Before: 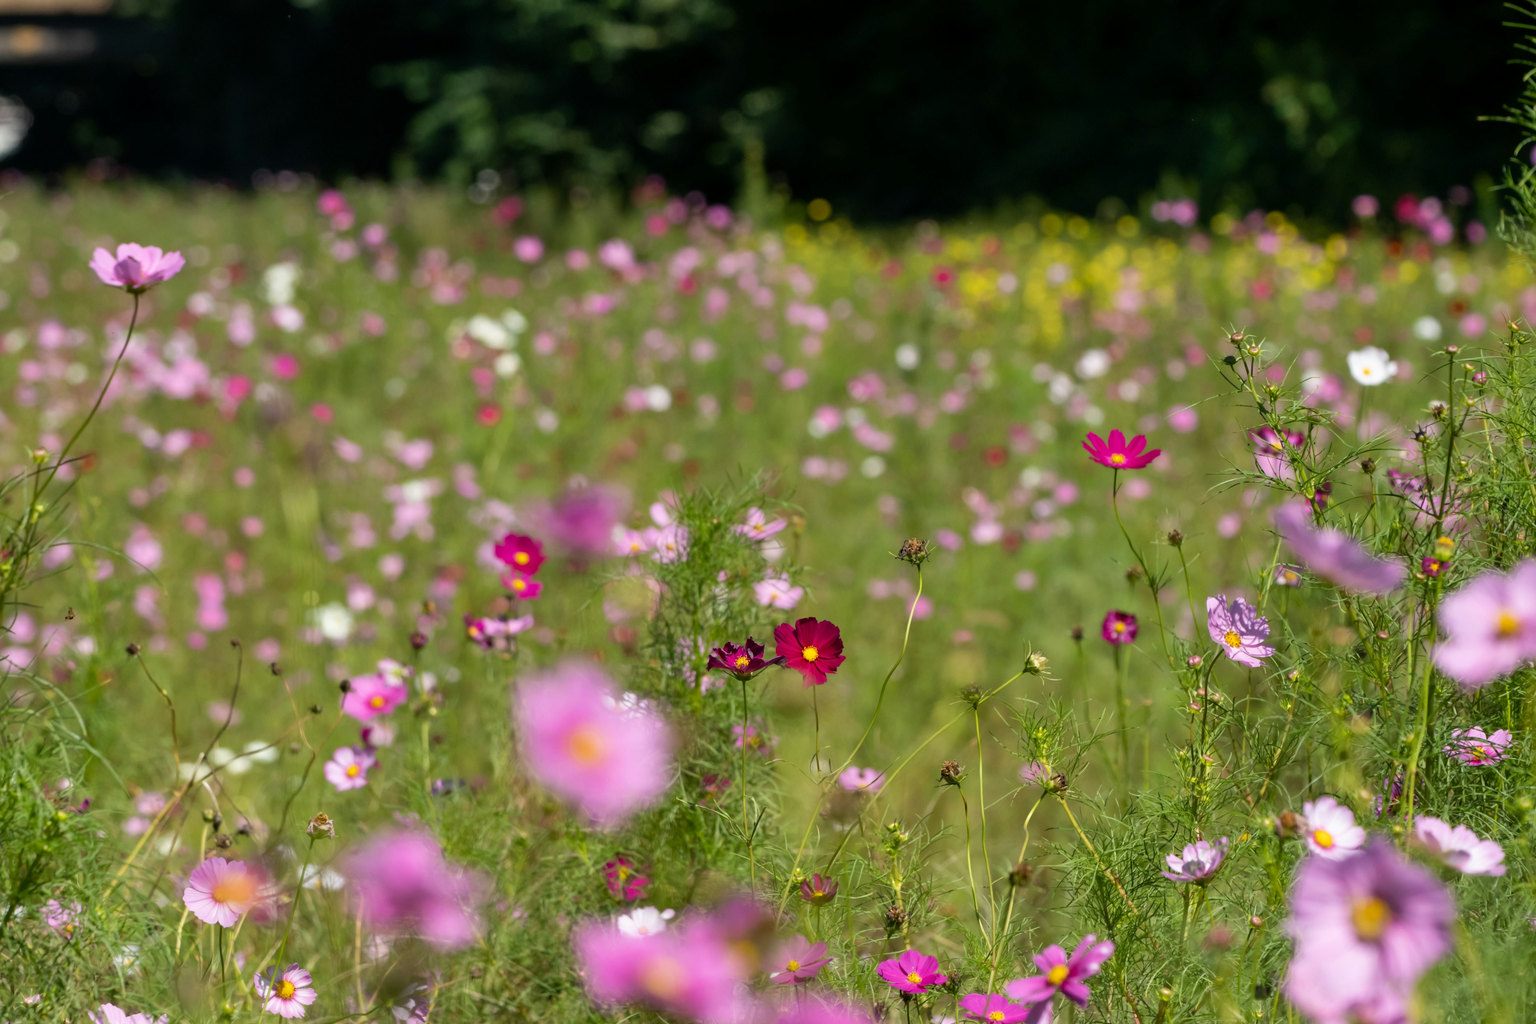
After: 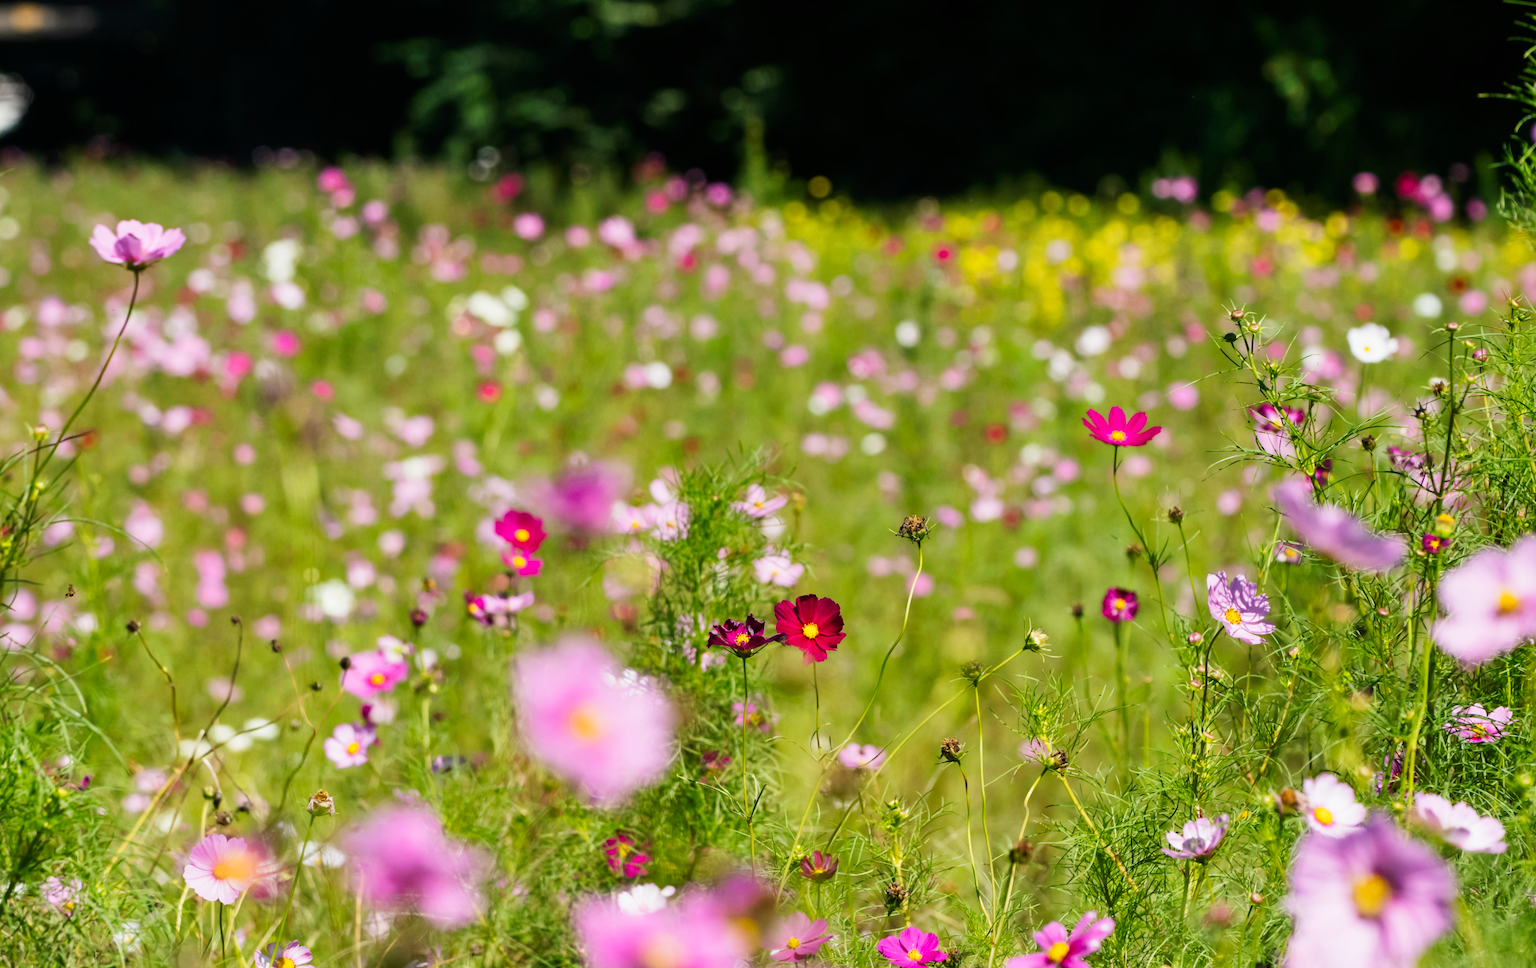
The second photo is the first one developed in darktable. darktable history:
color correction: highlights b* -0.03
tone equalizer: edges refinement/feathering 500, mask exposure compensation -1.57 EV, preserve details no
tone curve: curves: ch0 [(0, 0.003) (0.044, 0.025) (0.12, 0.089) (0.197, 0.168) (0.281, 0.273) (0.468, 0.548) (0.583, 0.691) (0.701, 0.815) (0.86, 0.922) (1, 0.982)]; ch1 [(0, 0) (0.232, 0.214) (0.404, 0.376) (0.461, 0.425) (0.493, 0.481) (0.501, 0.5) (0.517, 0.524) (0.55, 0.585) (0.598, 0.651) (0.671, 0.735) (0.796, 0.85) (1, 1)]; ch2 [(0, 0) (0.249, 0.216) (0.357, 0.317) (0.448, 0.432) (0.478, 0.492) (0.498, 0.499) (0.517, 0.527) (0.537, 0.564) (0.569, 0.617) (0.61, 0.659) (0.706, 0.75) (0.808, 0.809) (0.991, 0.968)], preserve colors none
crop and rotate: top 2.289%, bottom 3.142%
